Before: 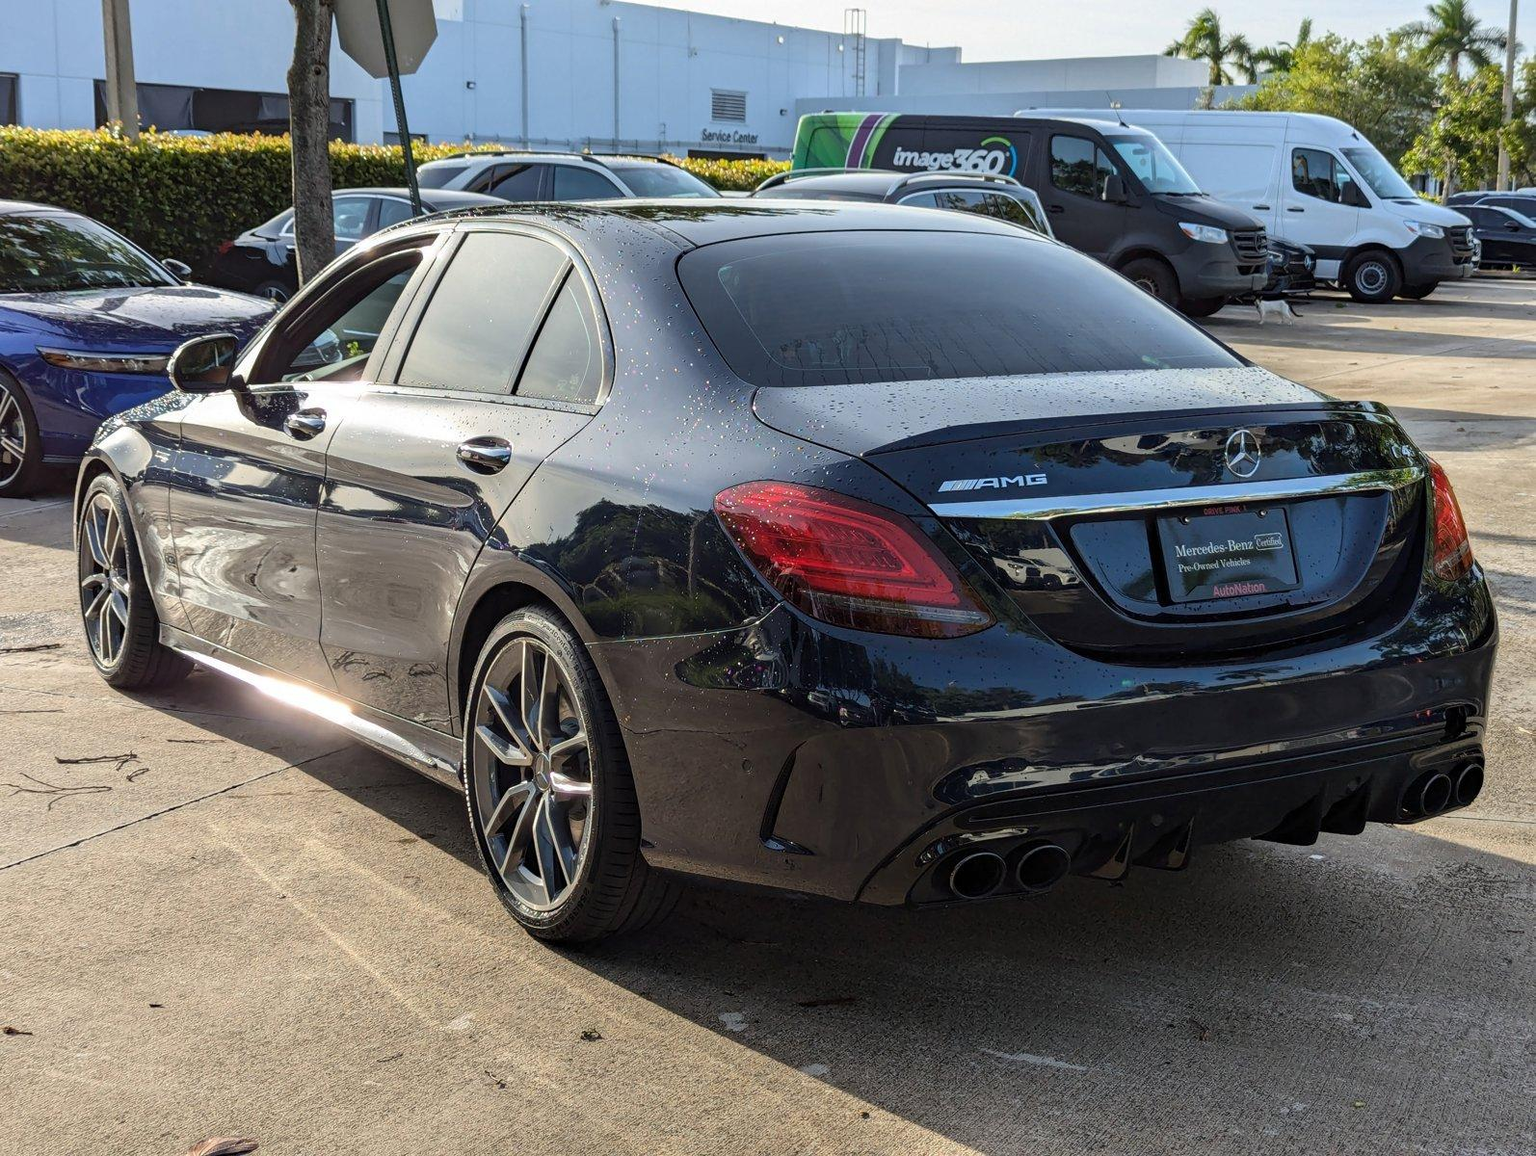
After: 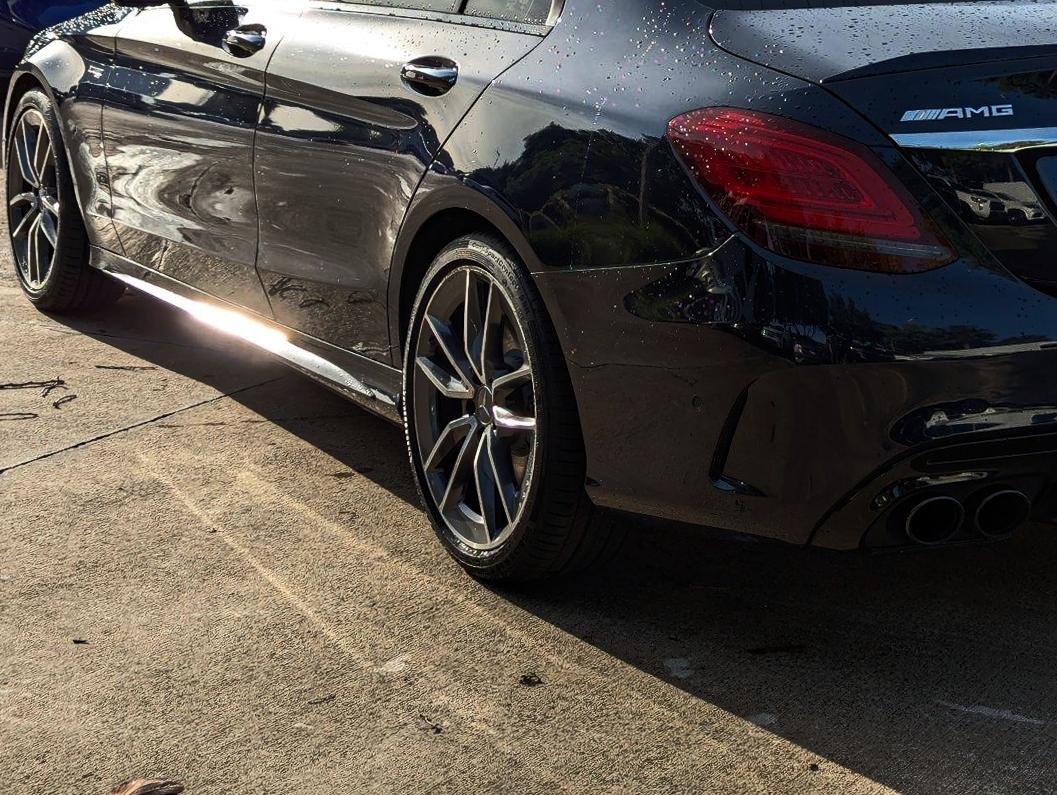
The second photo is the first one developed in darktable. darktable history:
crop and rotate: angle -0.925°, left 3.773%, top 32.323%, right 28.492%
color balance rgb: perceptual saturation grading › global saturation 25.415%, perceptual brilliance grading › highlights 1.463%, perceptual brilliance grading › mid-tones -49.926%, perceptual brilliance grading › shadows -49.604%
